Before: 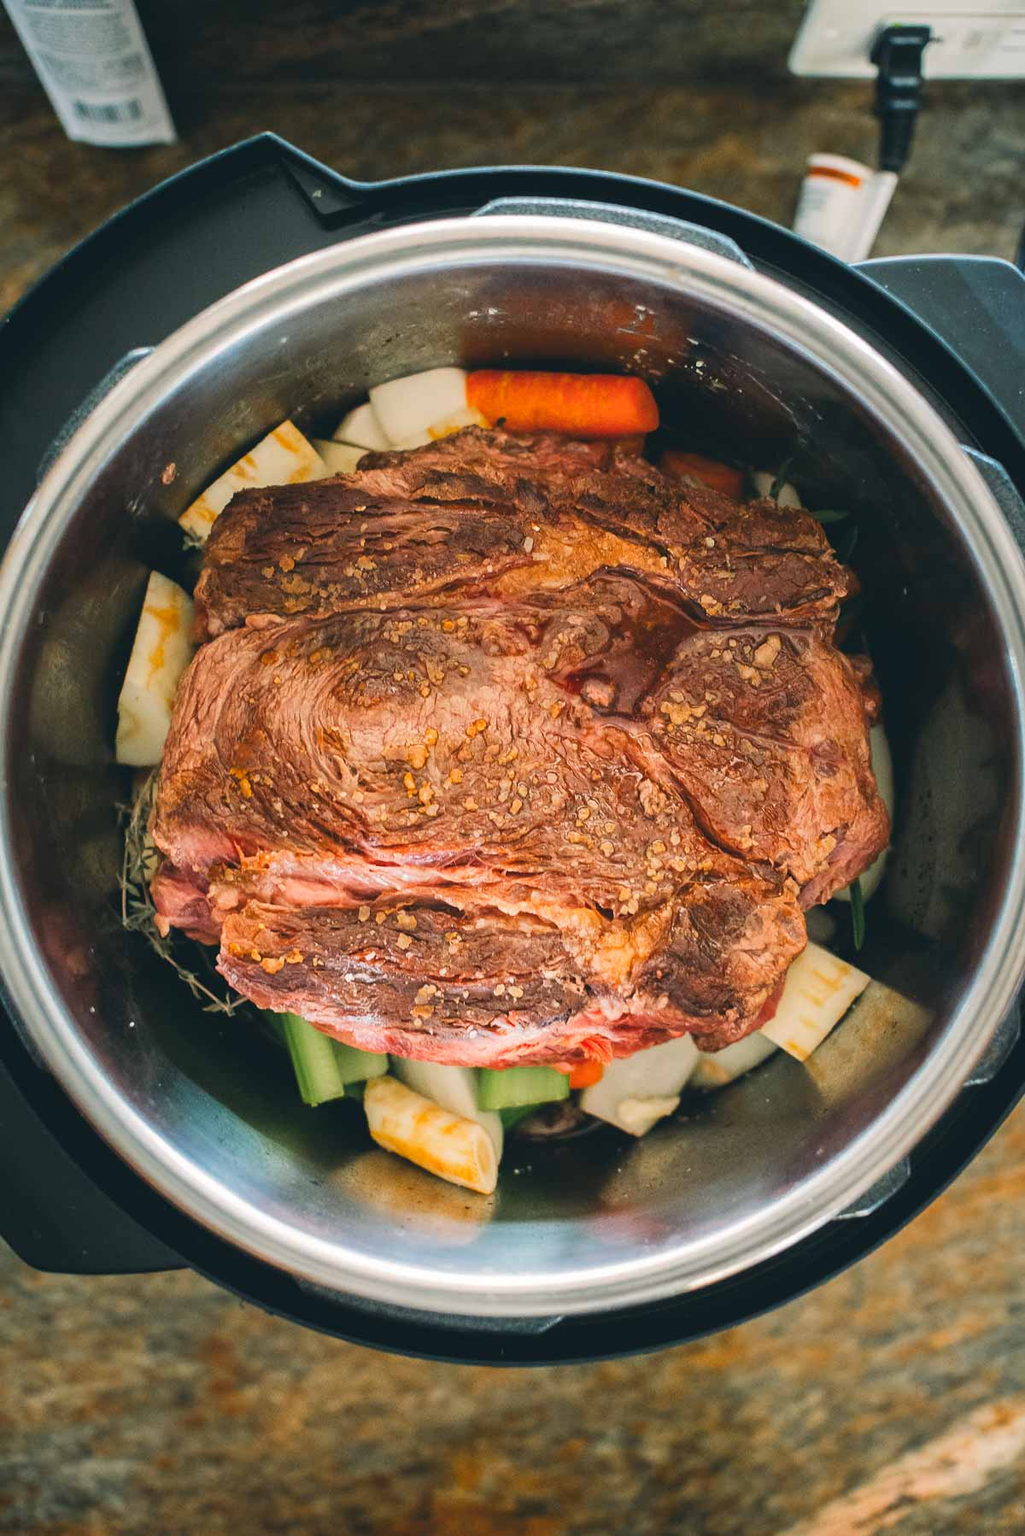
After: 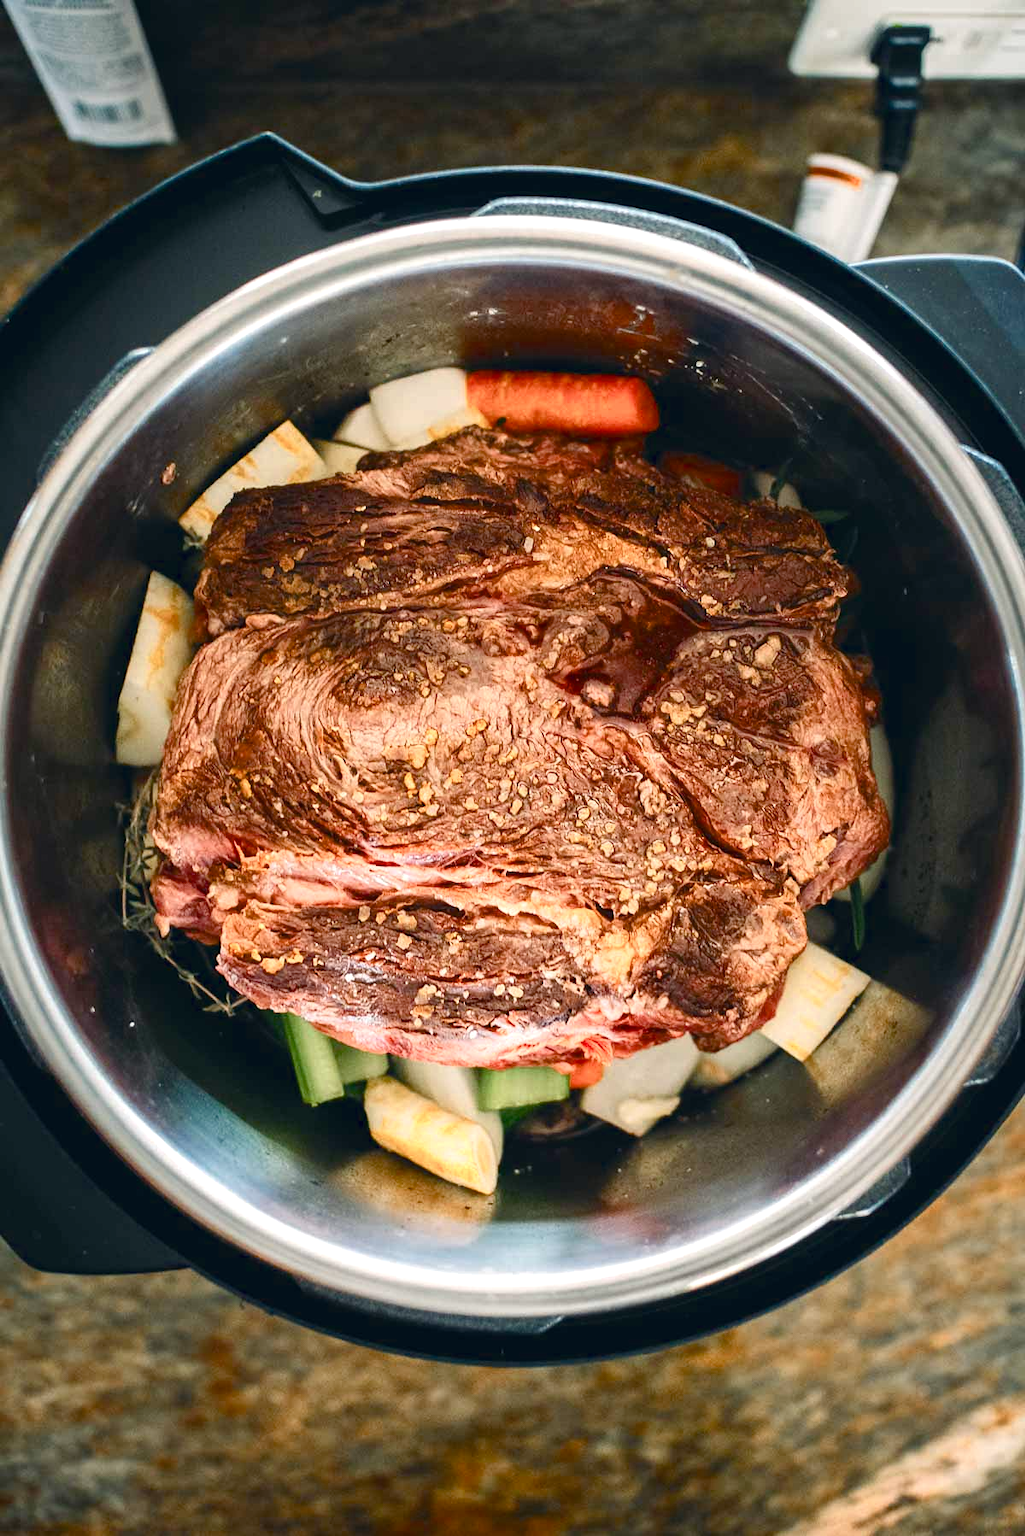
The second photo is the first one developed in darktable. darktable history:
color balance rgb: shadows lift › chroma 3.195%, shadows lift › hue 279.82°, power › hue 60.43°, perceptual saturation grading › global saturation 0.909%, perceptual saturation grading › highlights -25.149%, perceptual saturation grading › shadows 29.986%, global vibrance 9.381%, contrast 15.087%, saturation formula JzAzBz (2021)
